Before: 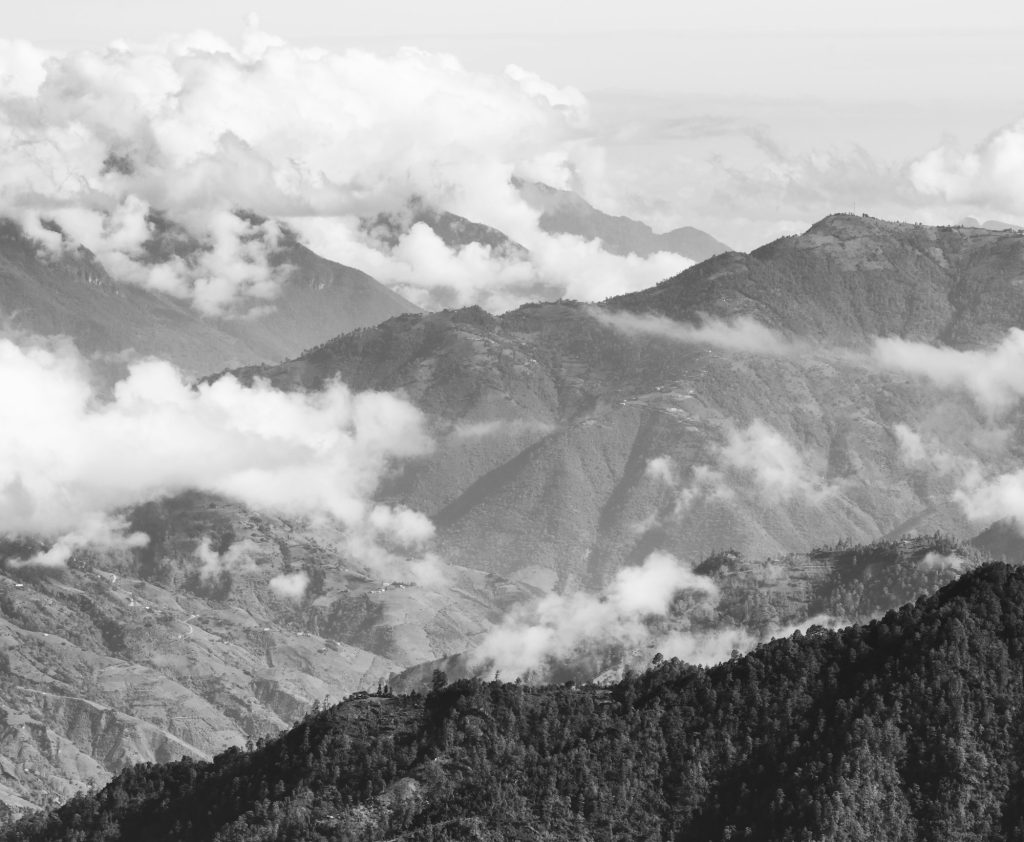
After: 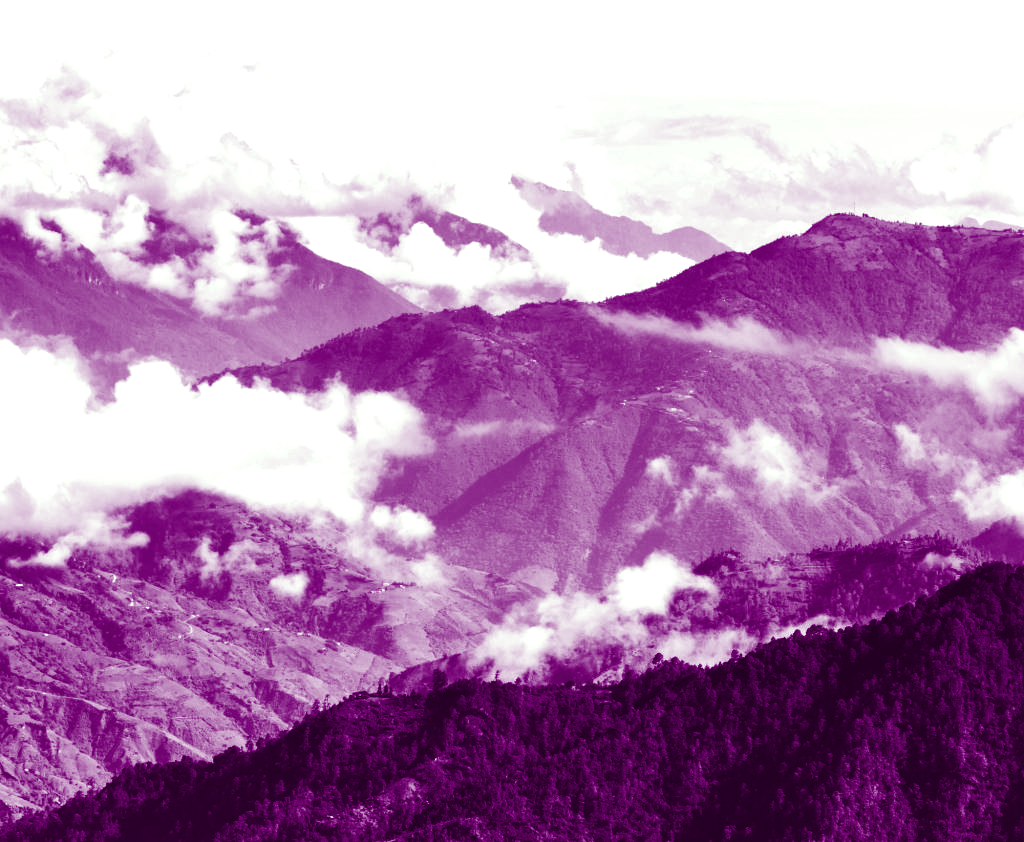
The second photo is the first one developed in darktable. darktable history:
color balance: mode lift, gamma, gain (sRGB), lift [1, 1, 0.101, 1]
exposure: black level correction 0, exposure 0.5 EV, compensate exposure bias true, compensate highlight preservation false
color correction: highlights a* -2.68, highlights b* 2.57
